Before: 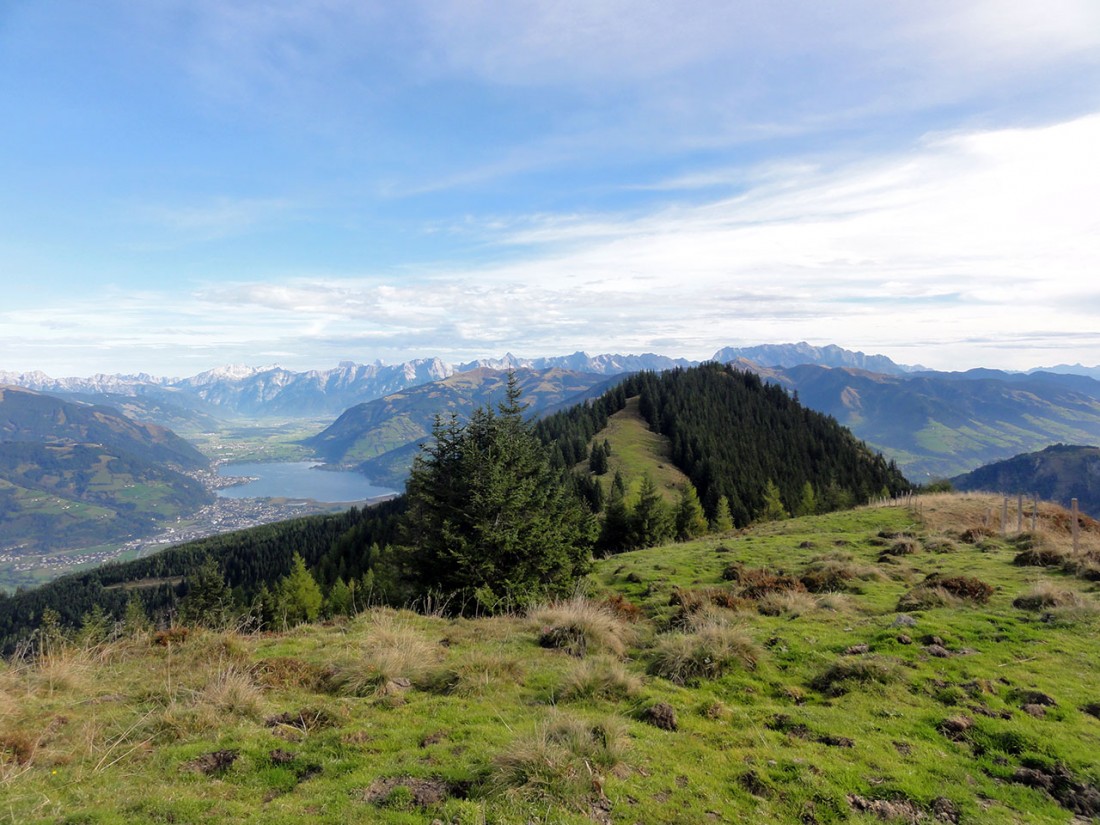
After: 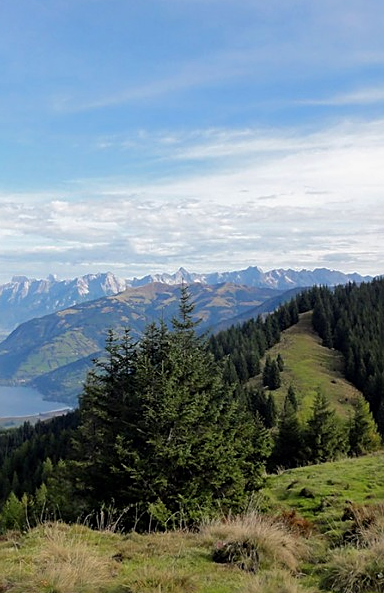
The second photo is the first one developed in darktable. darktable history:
crop and rotate: left 29.786%, top 10.403%, right 35.264%, bottom 17.609%
shadows and highlights: shadows -20.04, white point adjustment -2.08, highlights -34.91
sharpen: on, module defaults
